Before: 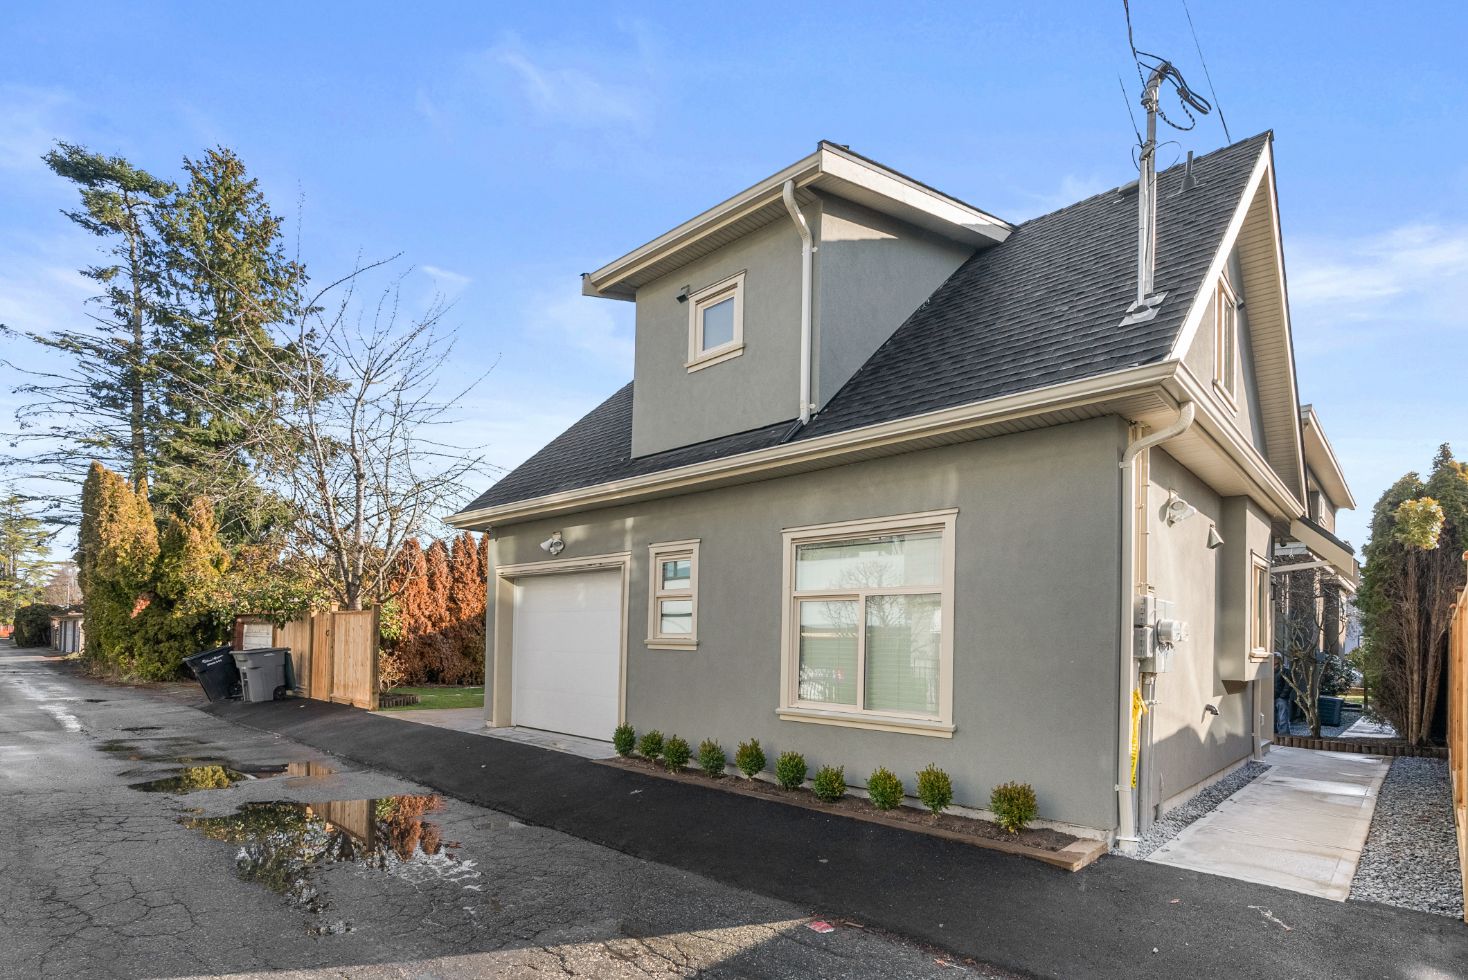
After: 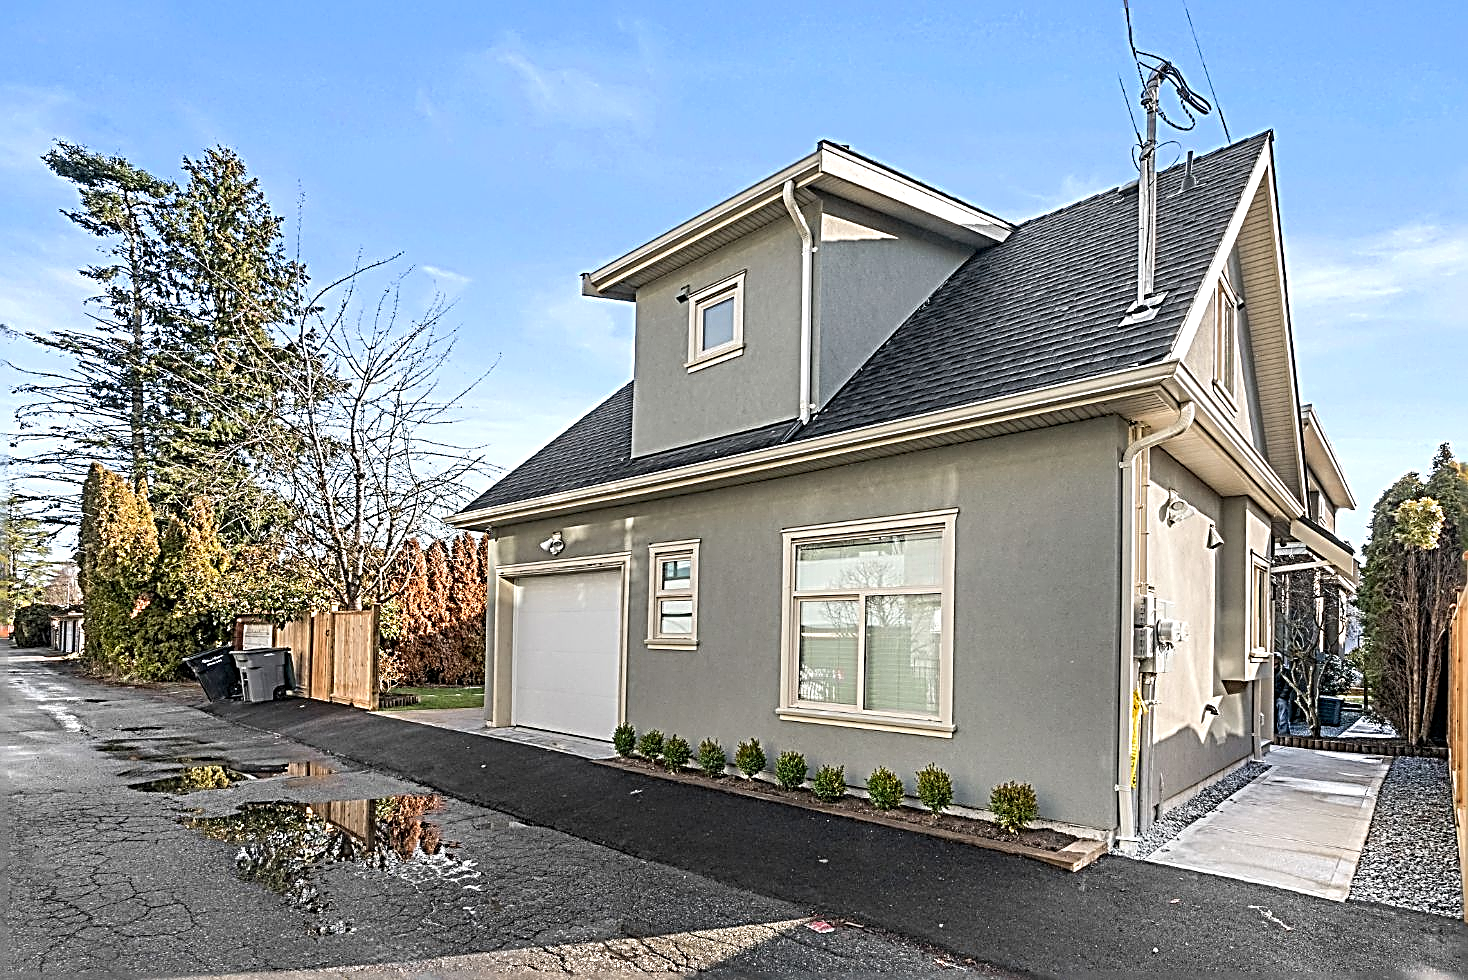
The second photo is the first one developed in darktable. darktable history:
exposure: black level correction 0.001, exposure 0.191 EV, compensate highlight preservation false
sharpen: radius 3.158, amount 1.731
